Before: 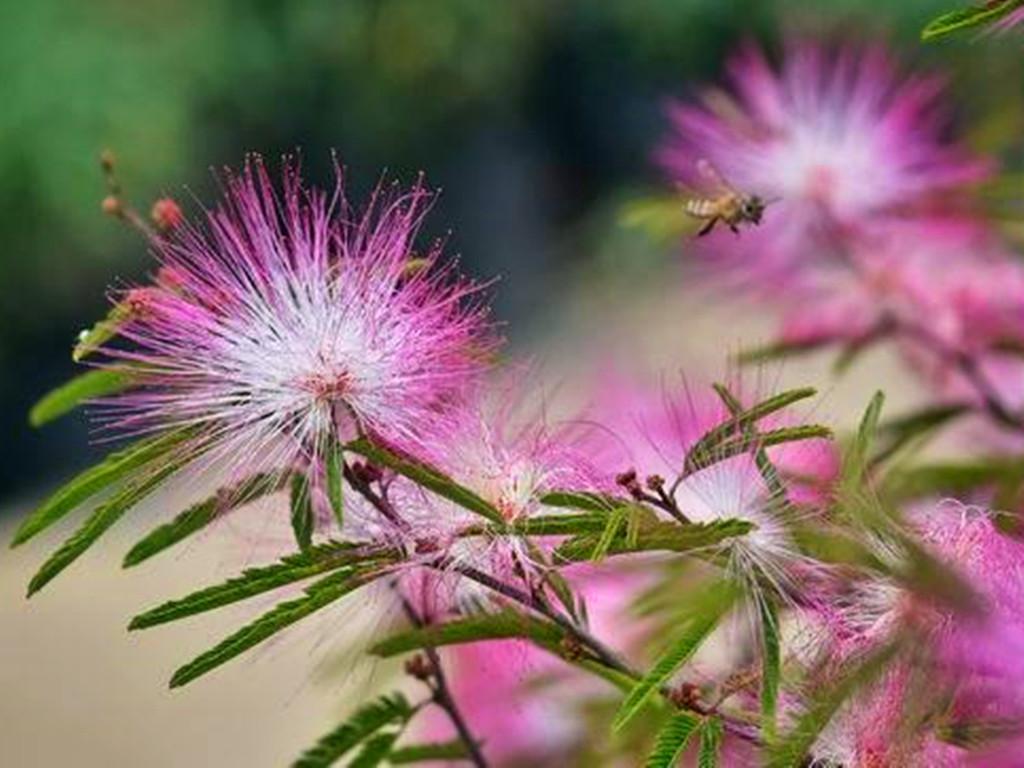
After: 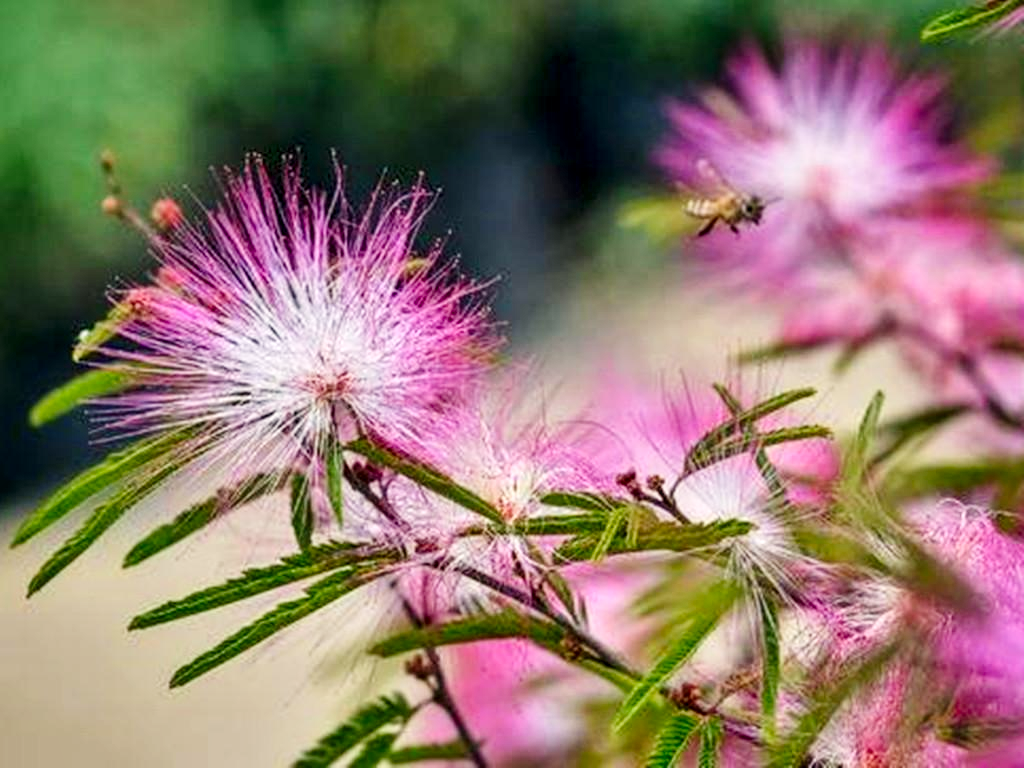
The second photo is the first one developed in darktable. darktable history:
local contrast: detail 130%
color correction: highlights b* 2.92
tone curve: curves: ch0 [(0, 0) (0.004, 0.001) (0.133, 0.112) (0.325, 0.362) (0.832, 0.893) (1, 1)], preserve colors none
